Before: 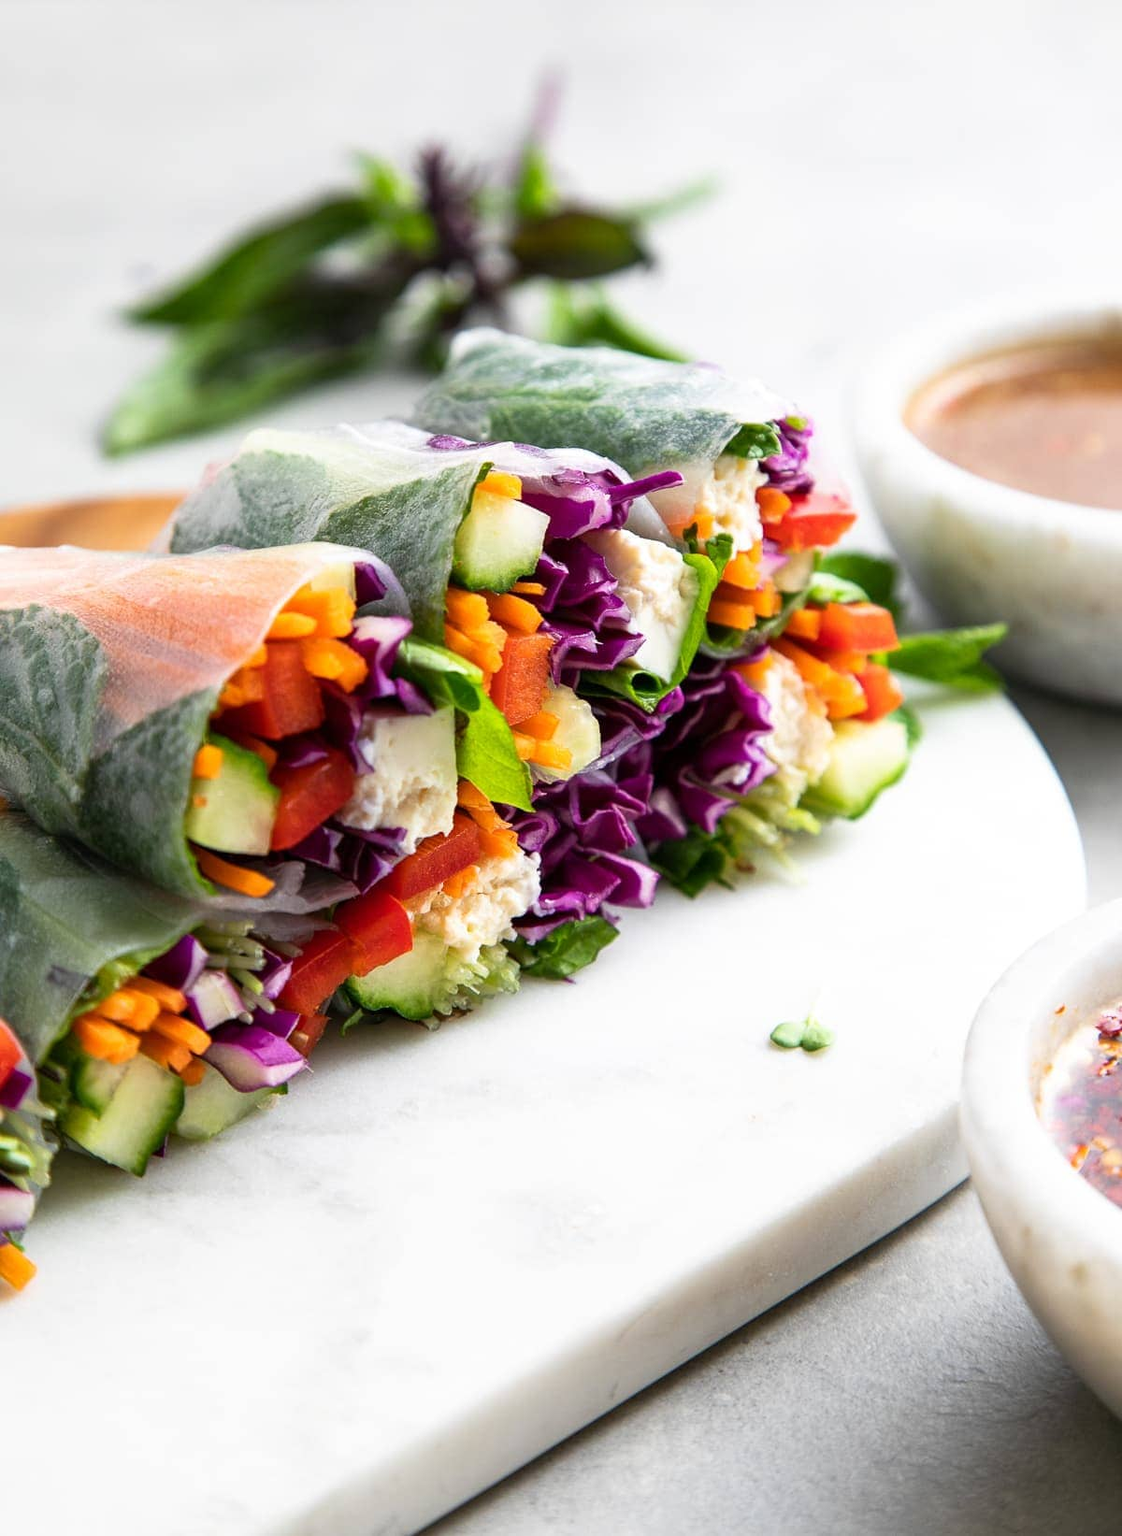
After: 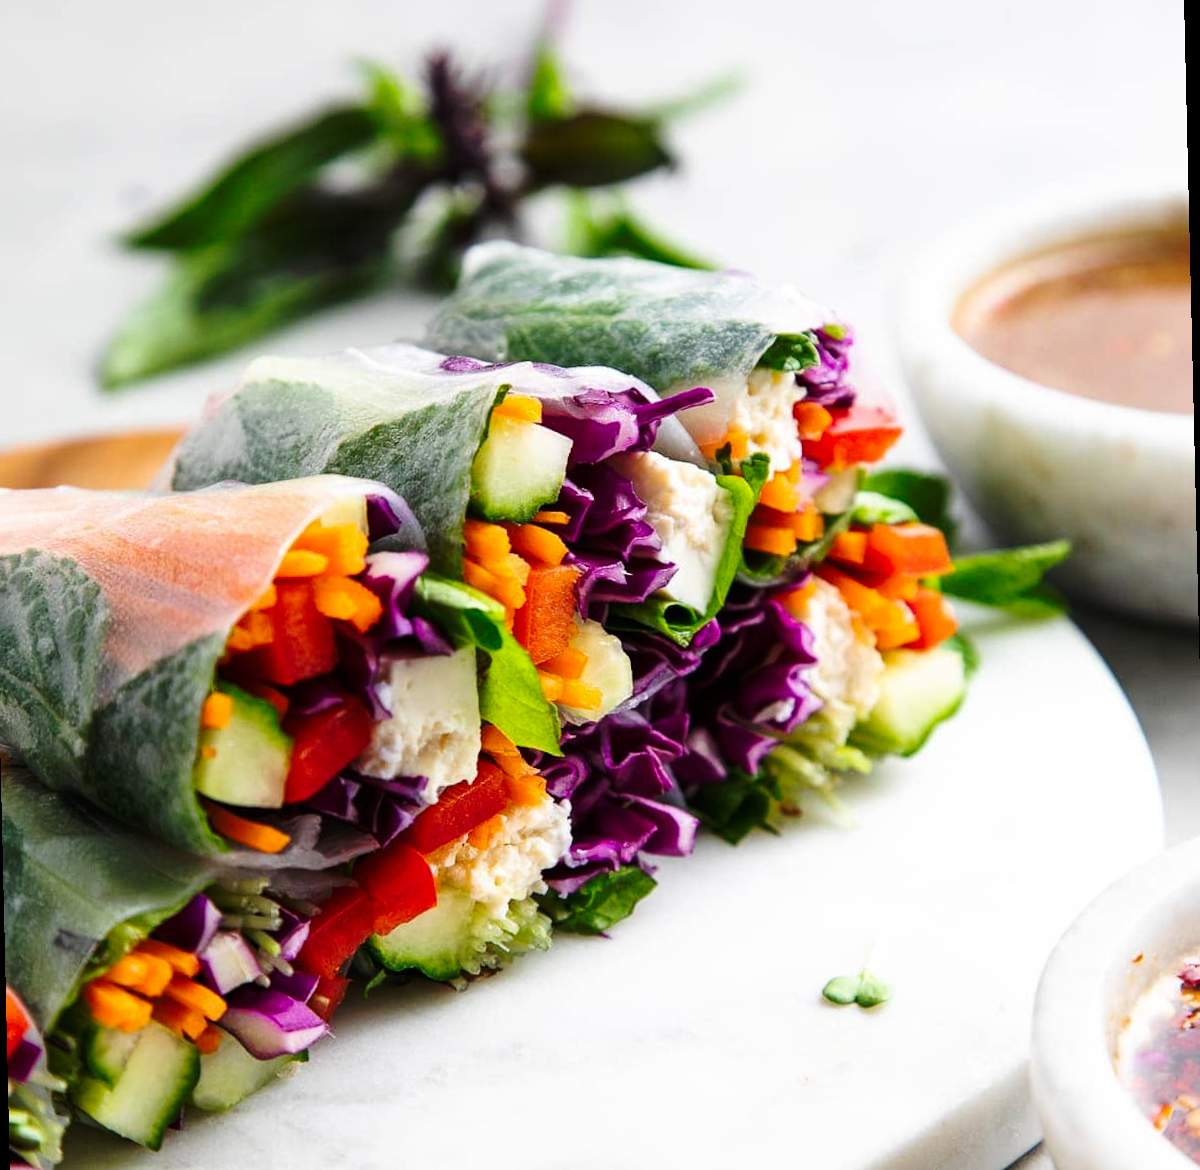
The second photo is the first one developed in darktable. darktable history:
rotate and perspective: rotation -1.32°, lens shift (horizontal) -0.031, crop left 0.015, crop right 0.985, crop top 0.047, crop bottom 0.982
crop: top 3.857%, bottom 21.132%
base curve: curves: ch0 [(0, 0) (0.073, 0.04) (0.157, 0.139) (0.492, 0.492) (0.758, 0.758) (1, 1)], preserve colors none
